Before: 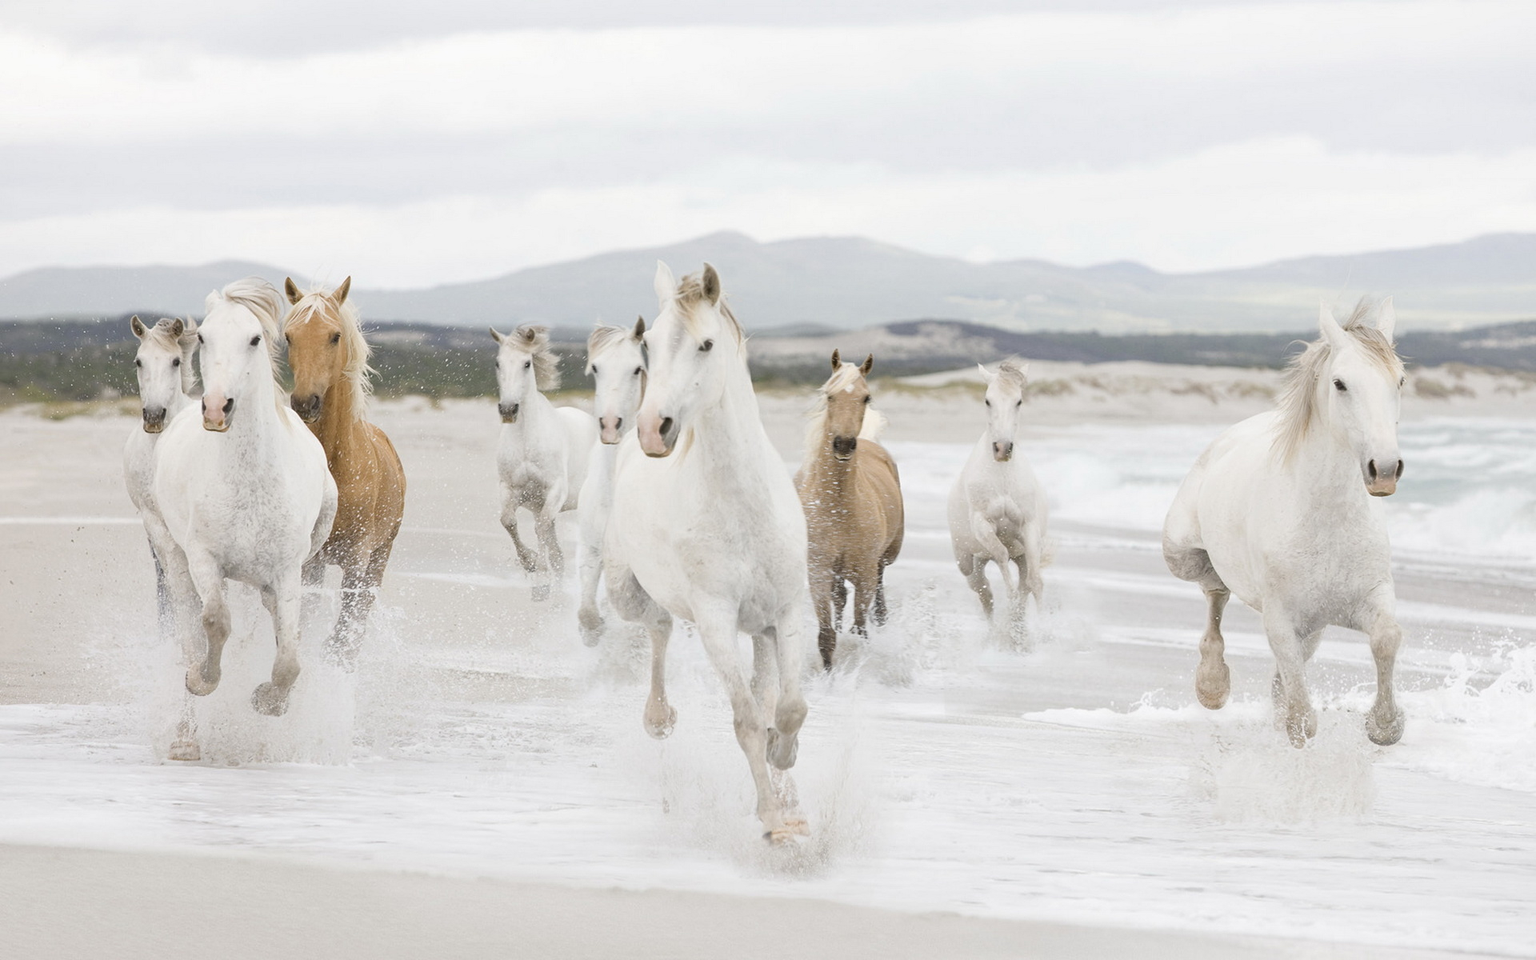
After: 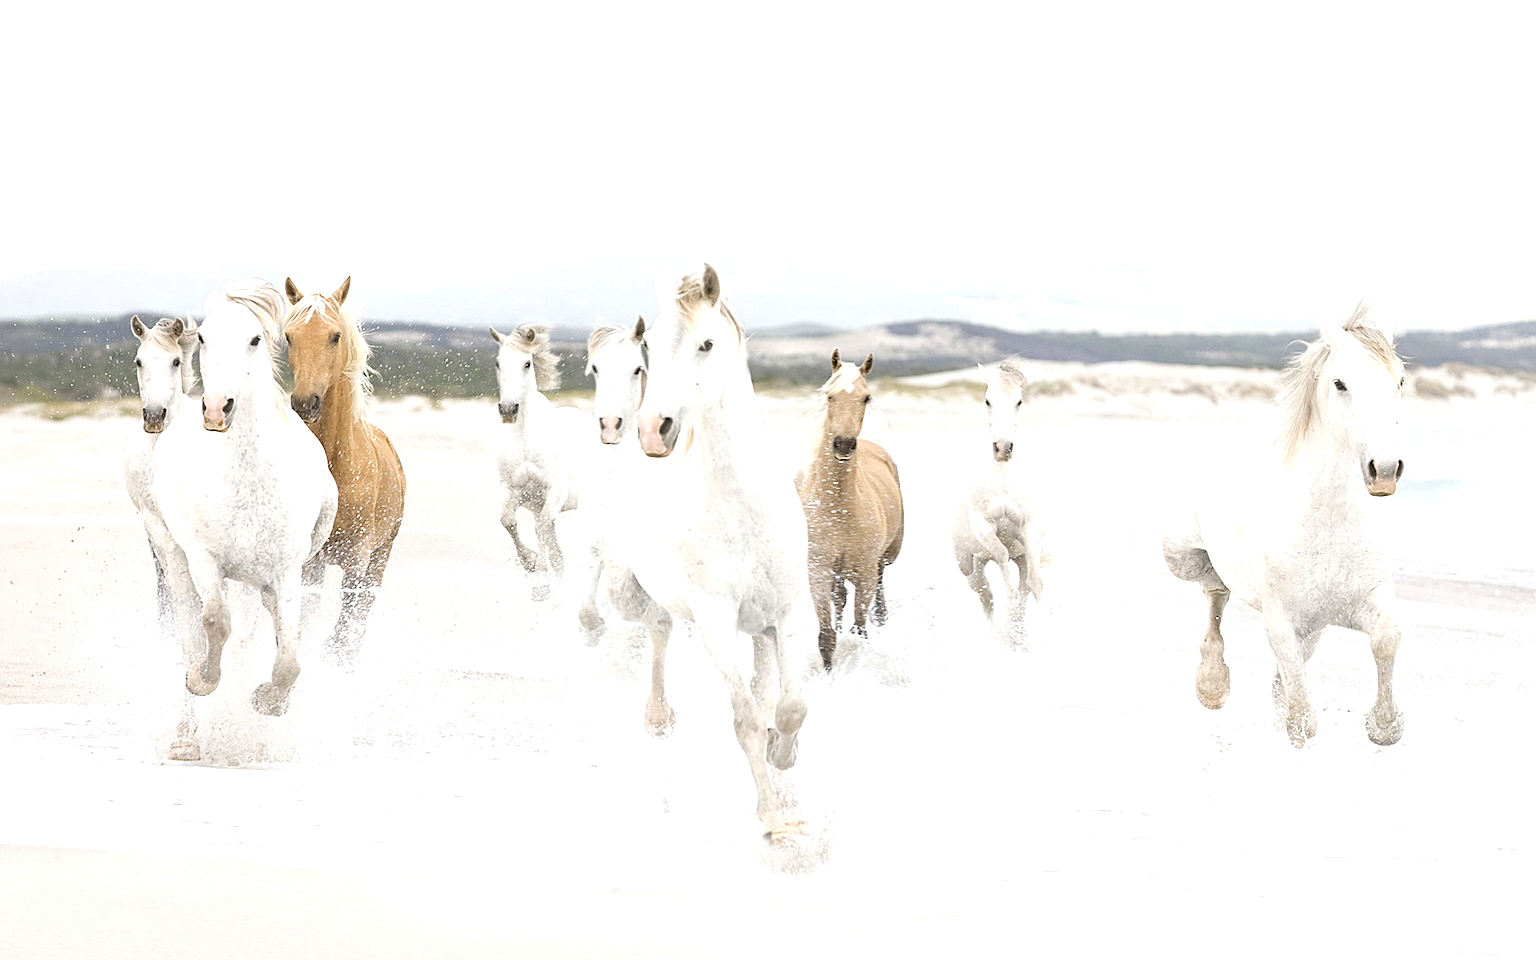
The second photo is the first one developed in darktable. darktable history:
sharpen: on, module defaults
exposure: black level correction 0, exposure 0.704 EV, compensate exposure bias true, compensate highlight preservation false
